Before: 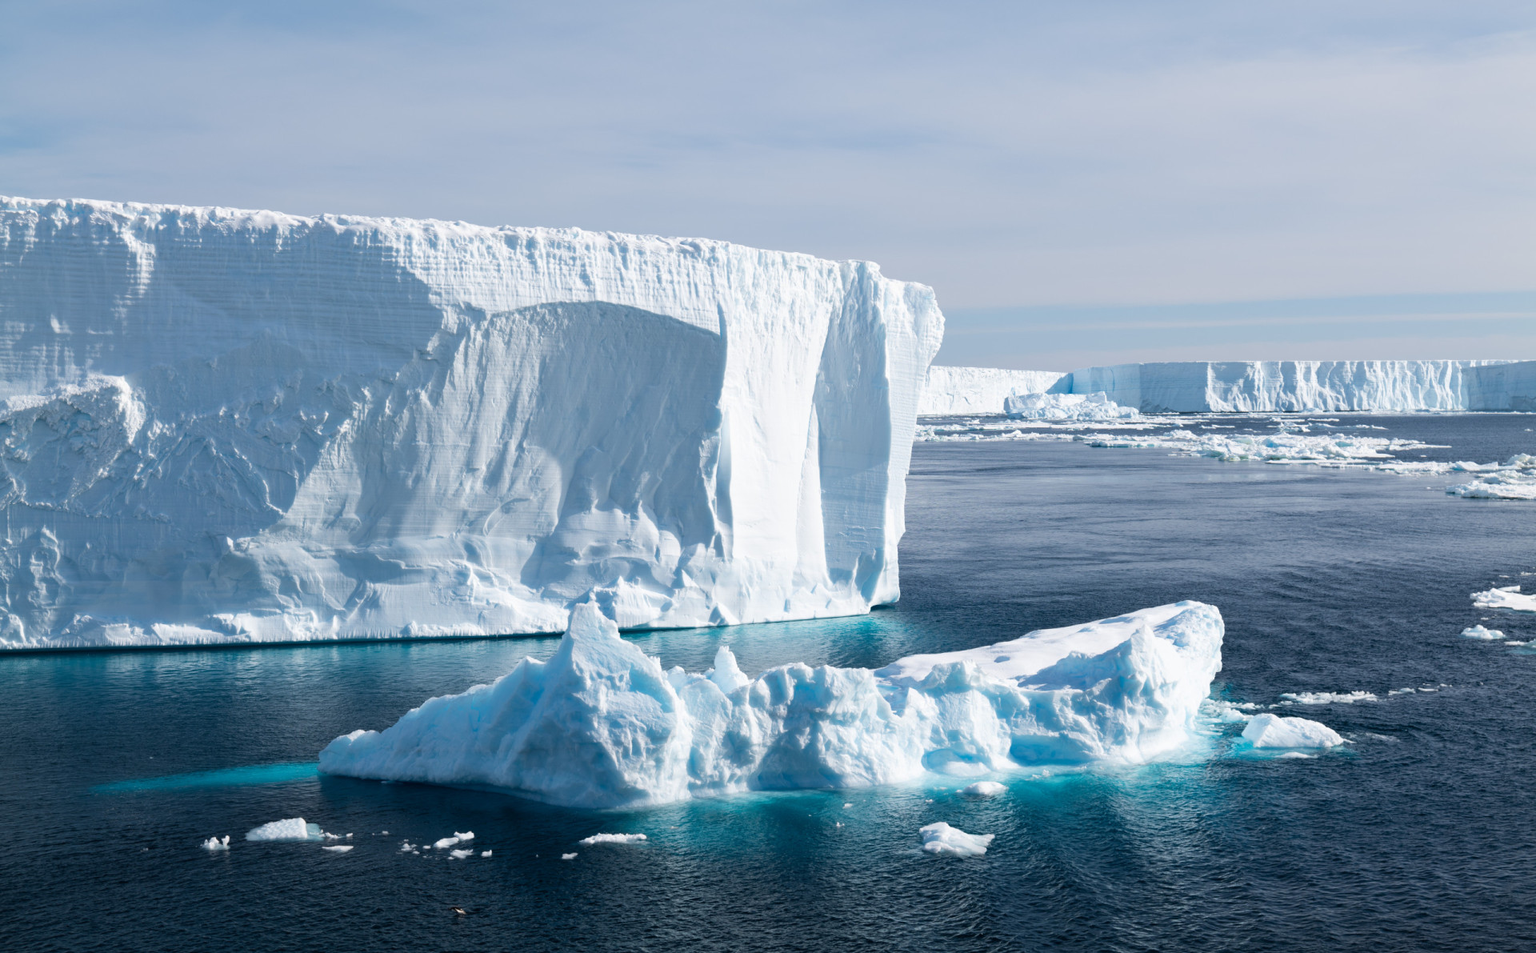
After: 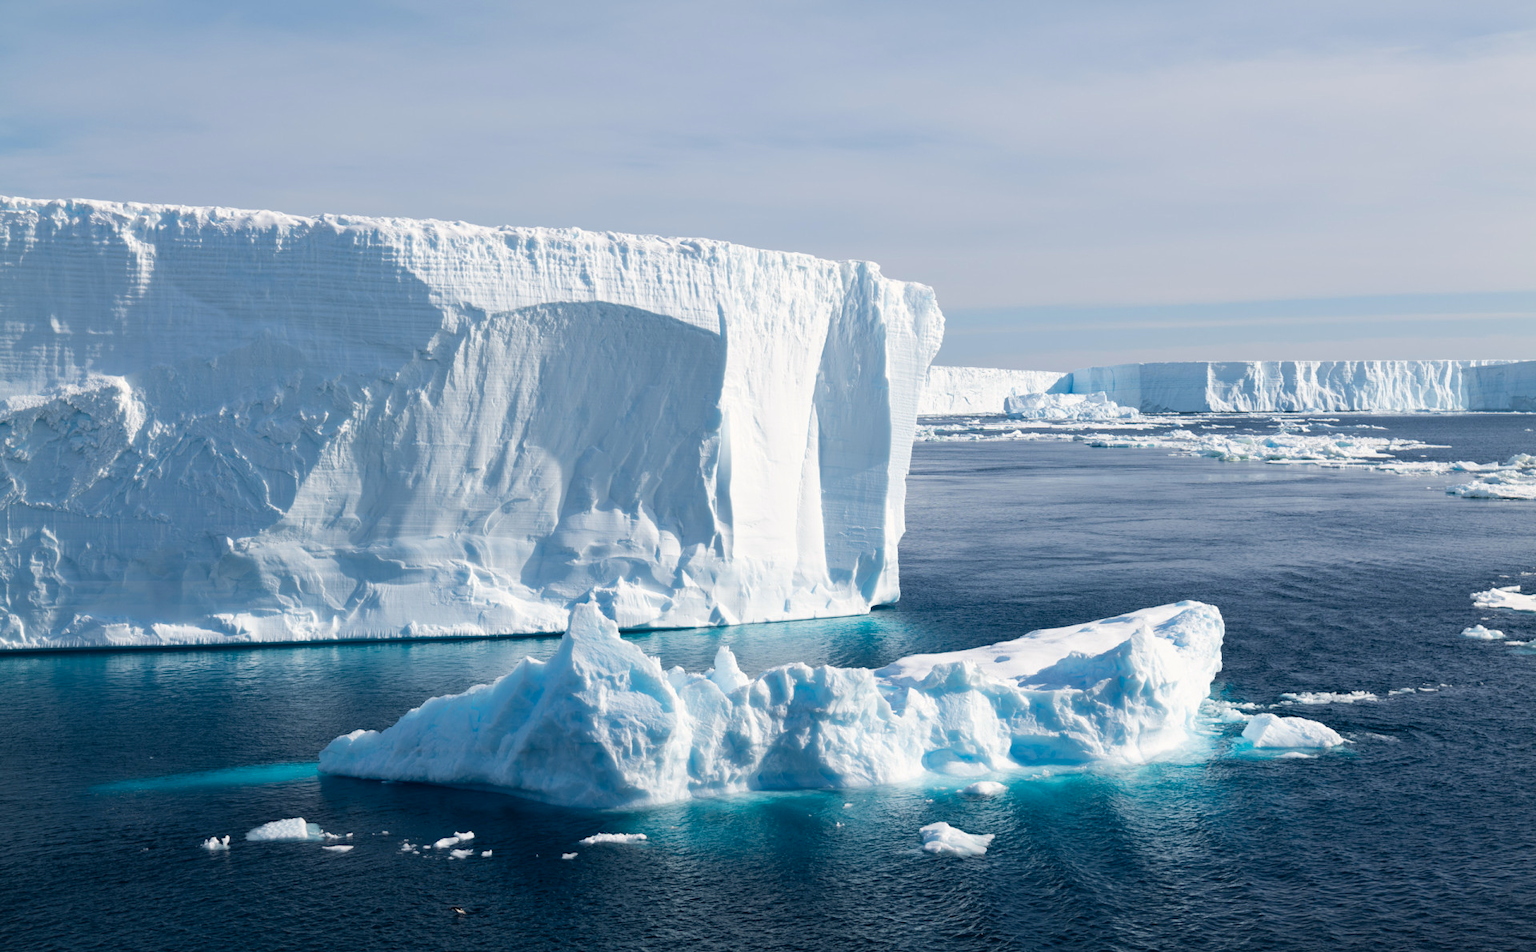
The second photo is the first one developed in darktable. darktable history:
tone equalizer: edges refinement/feathering 500, mask exposure compensation -1.57 EV, preserve details no
color correction: highlights a* 0.427, highlights b* 2.69, shadows a* -0.982, shadows b* -4.76
exposure: compensate highlight preservation false
